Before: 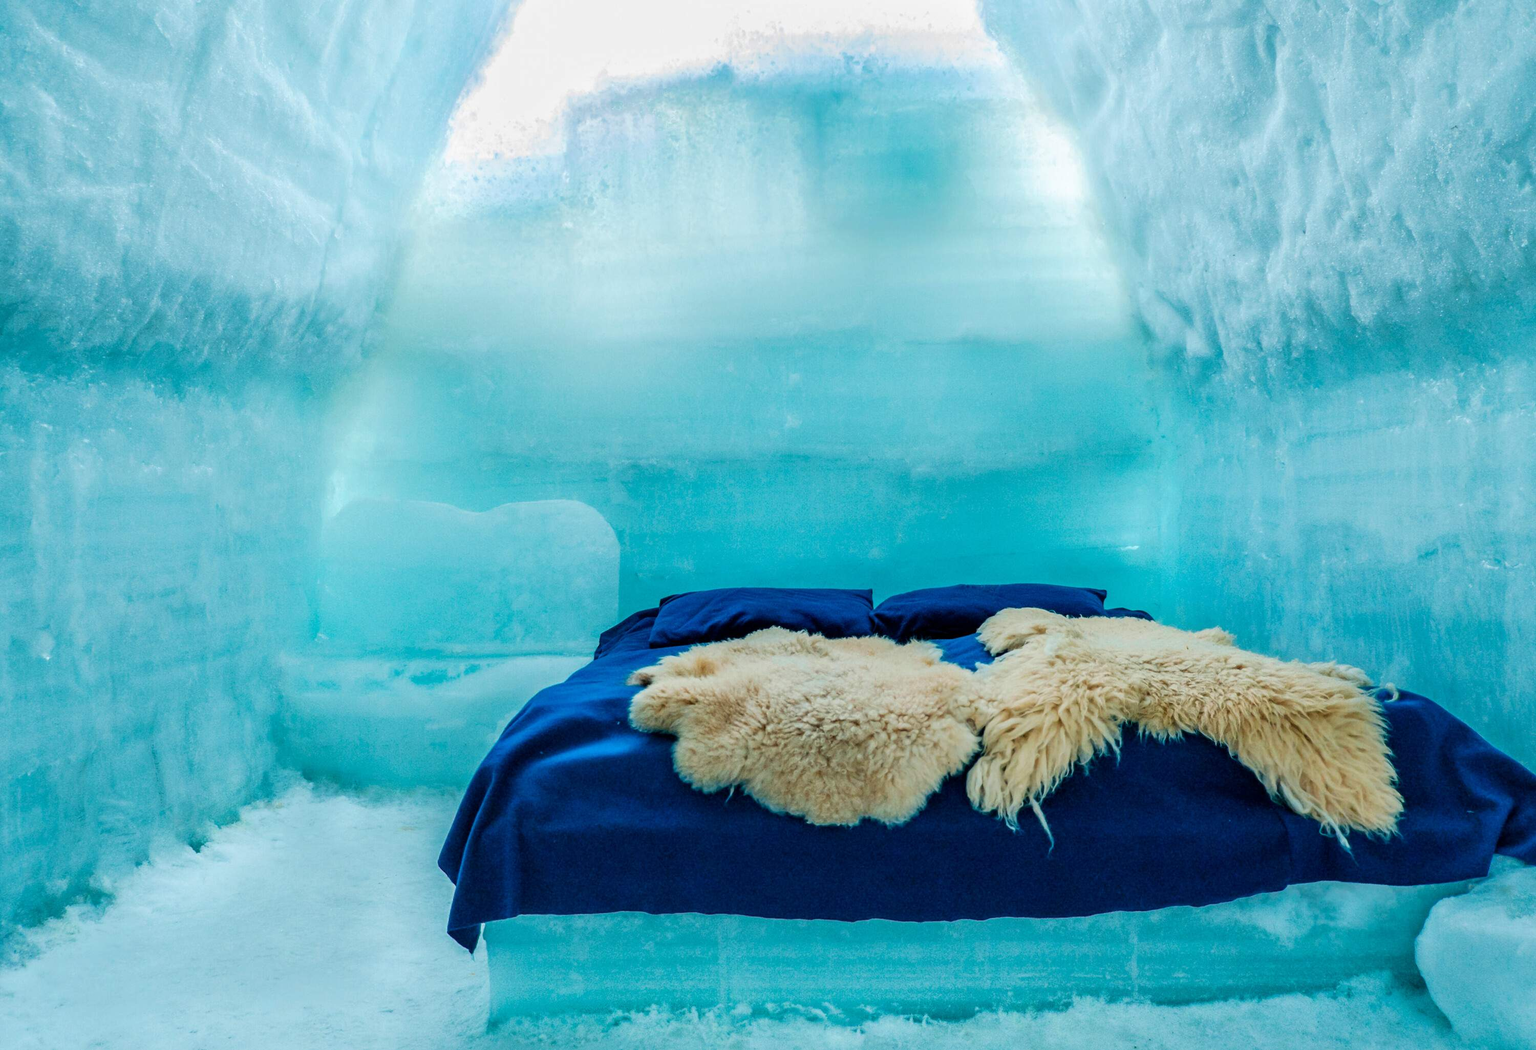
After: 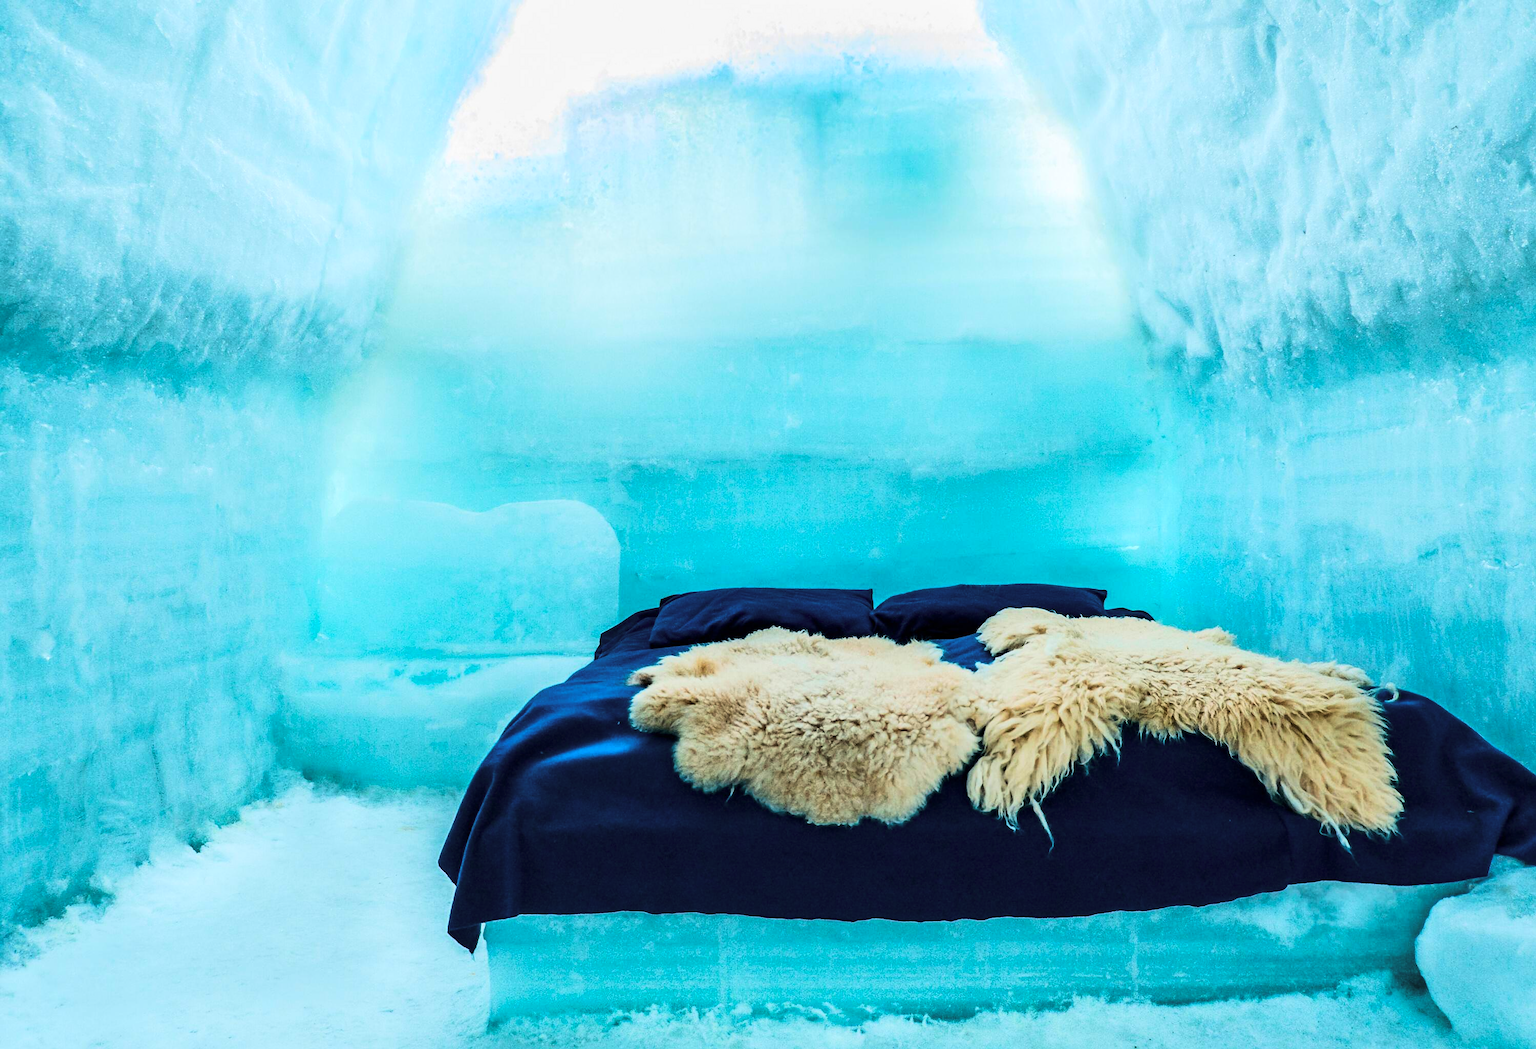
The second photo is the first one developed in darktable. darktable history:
tone curve: curves: ch0 [(0, 0) (0.288, 0.201) (0.683, 0.793) (1, 1)], color space Lab, linked channels, preserve colors none
sharpen: radius 1
